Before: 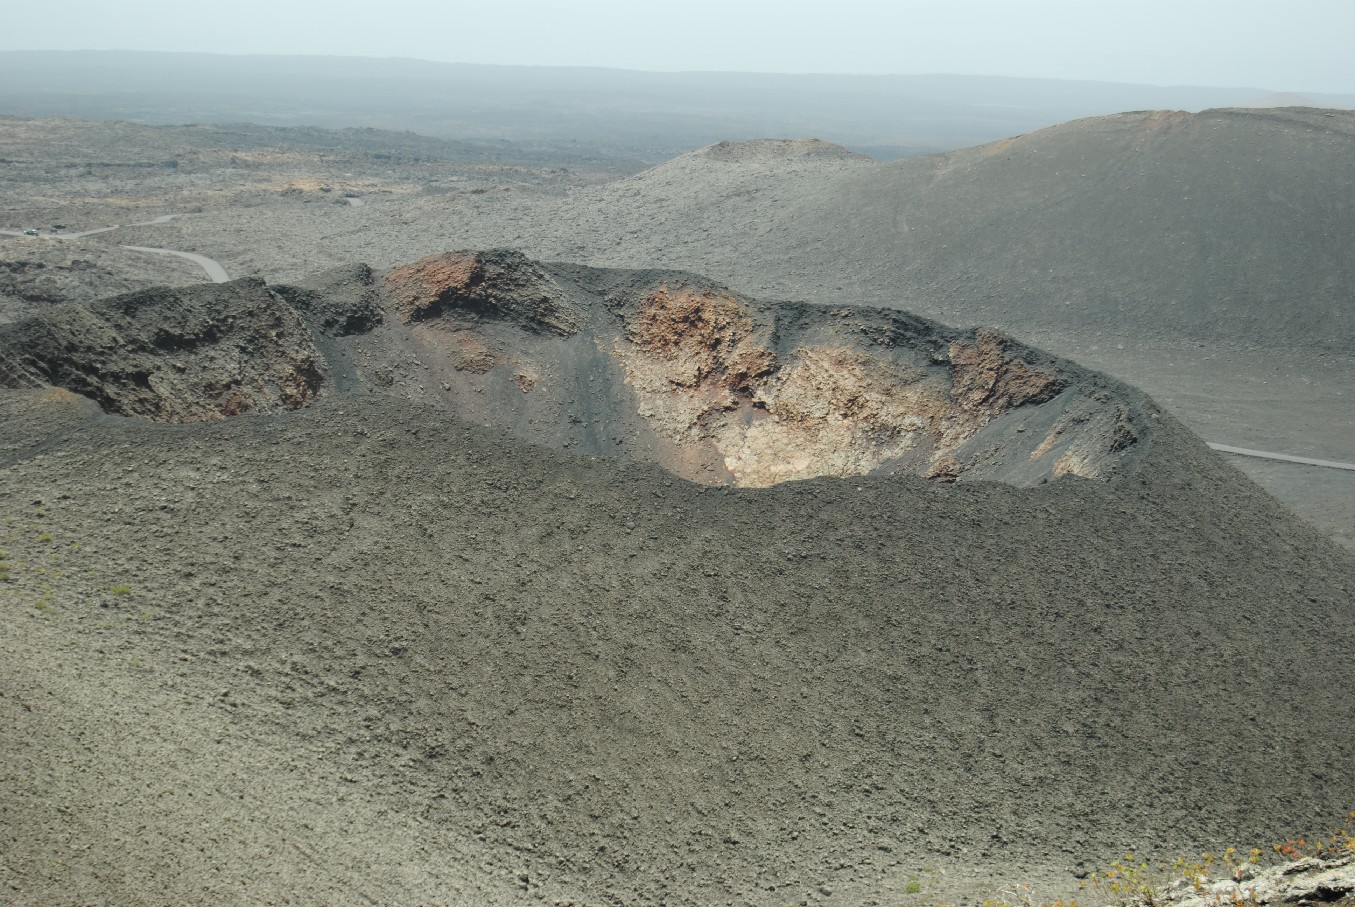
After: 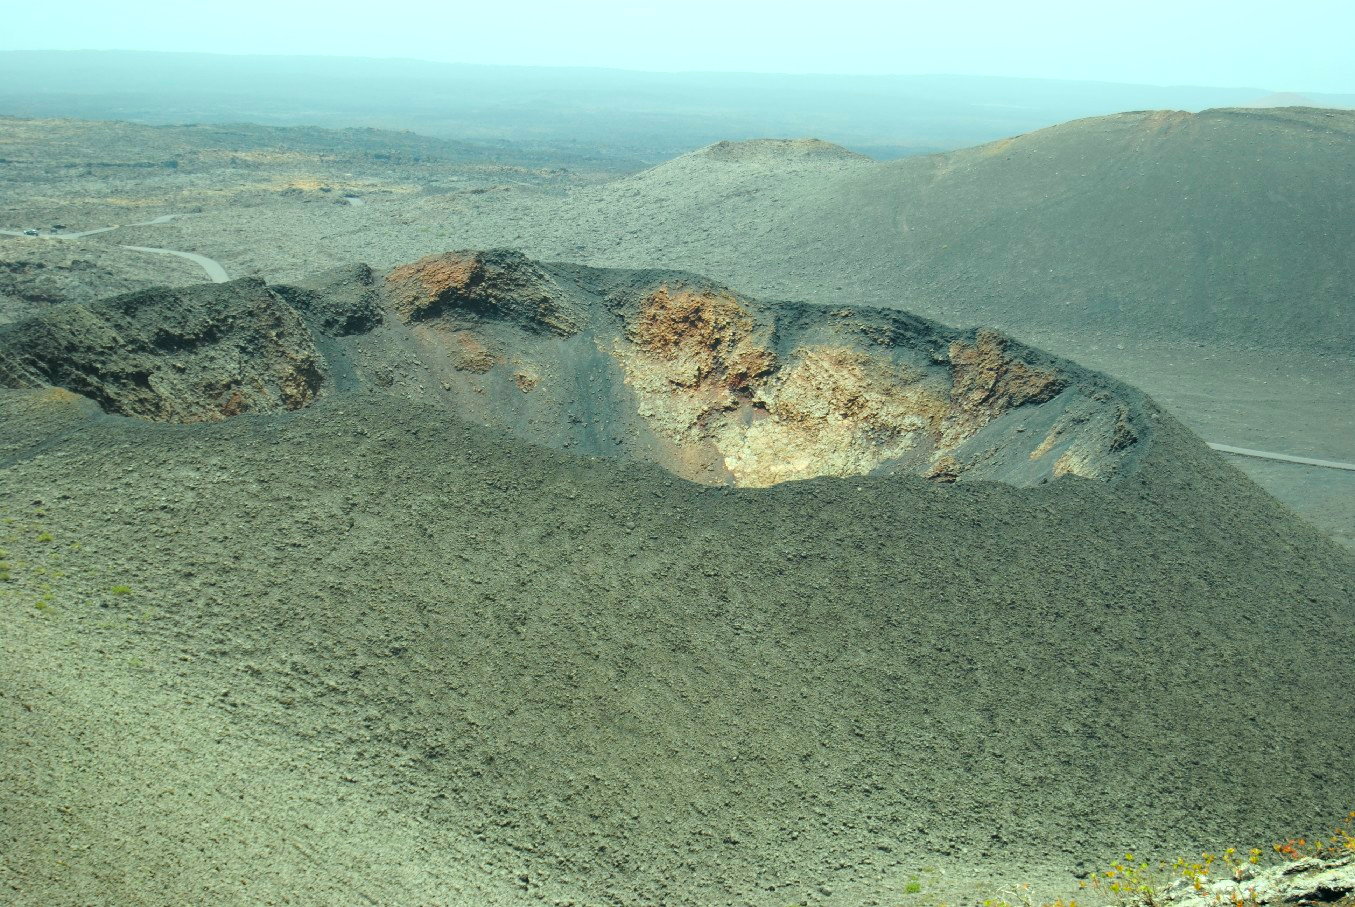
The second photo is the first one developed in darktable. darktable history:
color correction: highlights a* -7.57, highlights b* 1.34, shadows a* -3.1, saturation 1.44
tone equalizer: -8 EV -0.391 EV, -7 EV -0.406 EV, -6 EV -0.348 EV, -5 EV -0.259 EV, -3 EV 0.256 EV, -2 EV 0.326 EV, -1 EV 0.381 EV, +0 EV 0.402 EV
